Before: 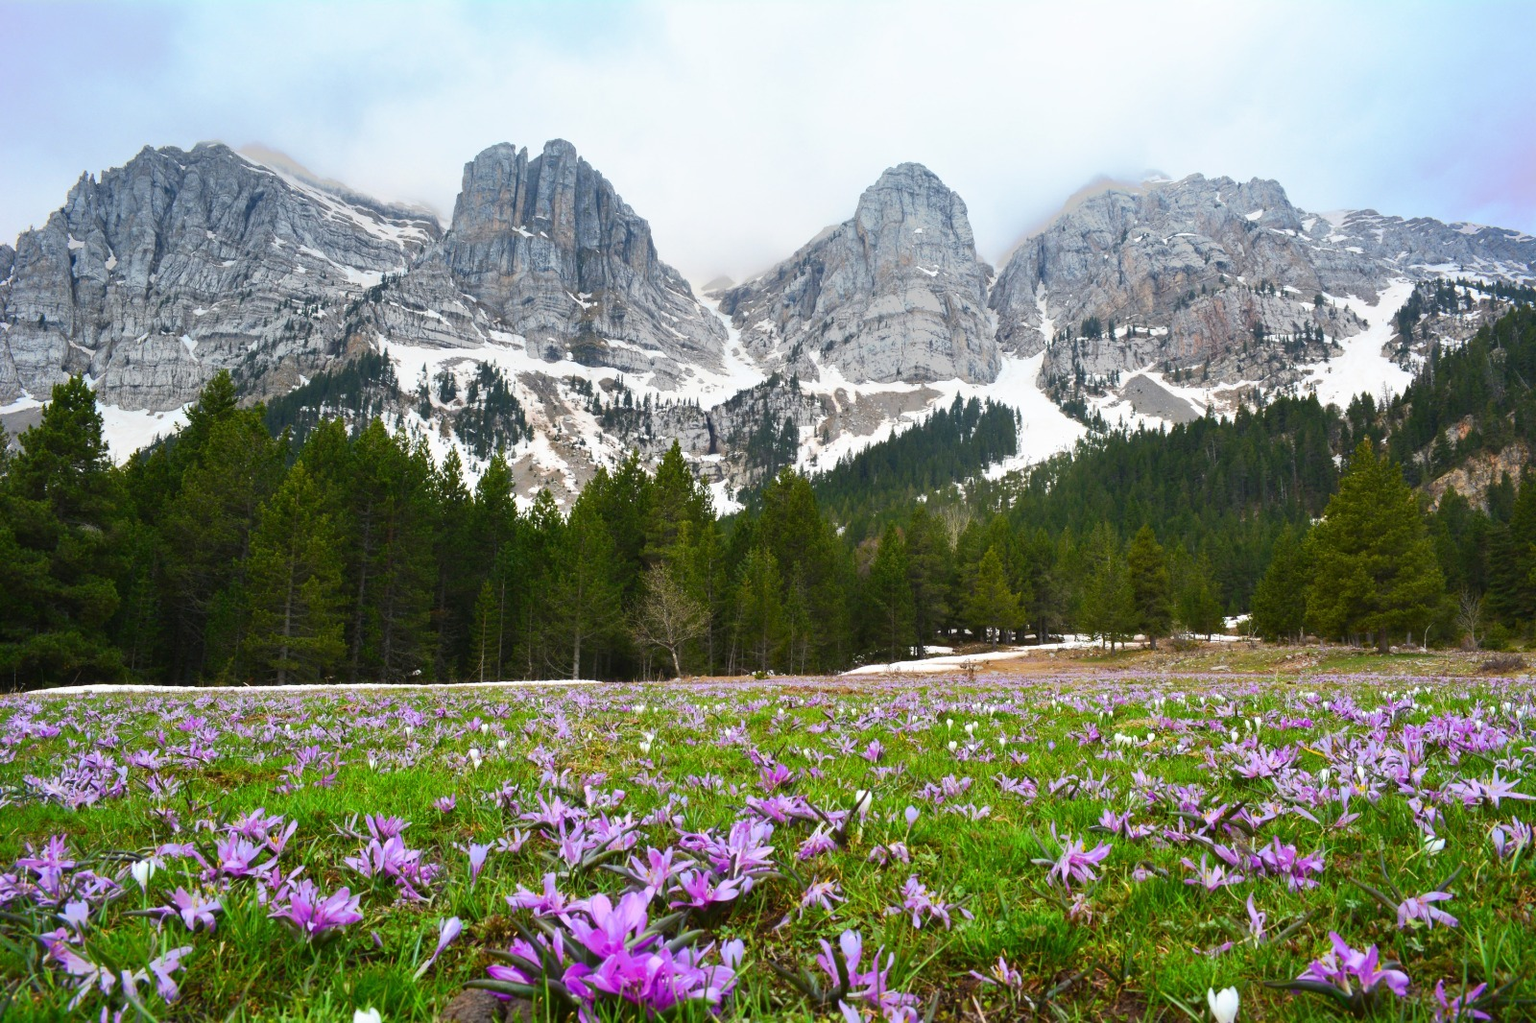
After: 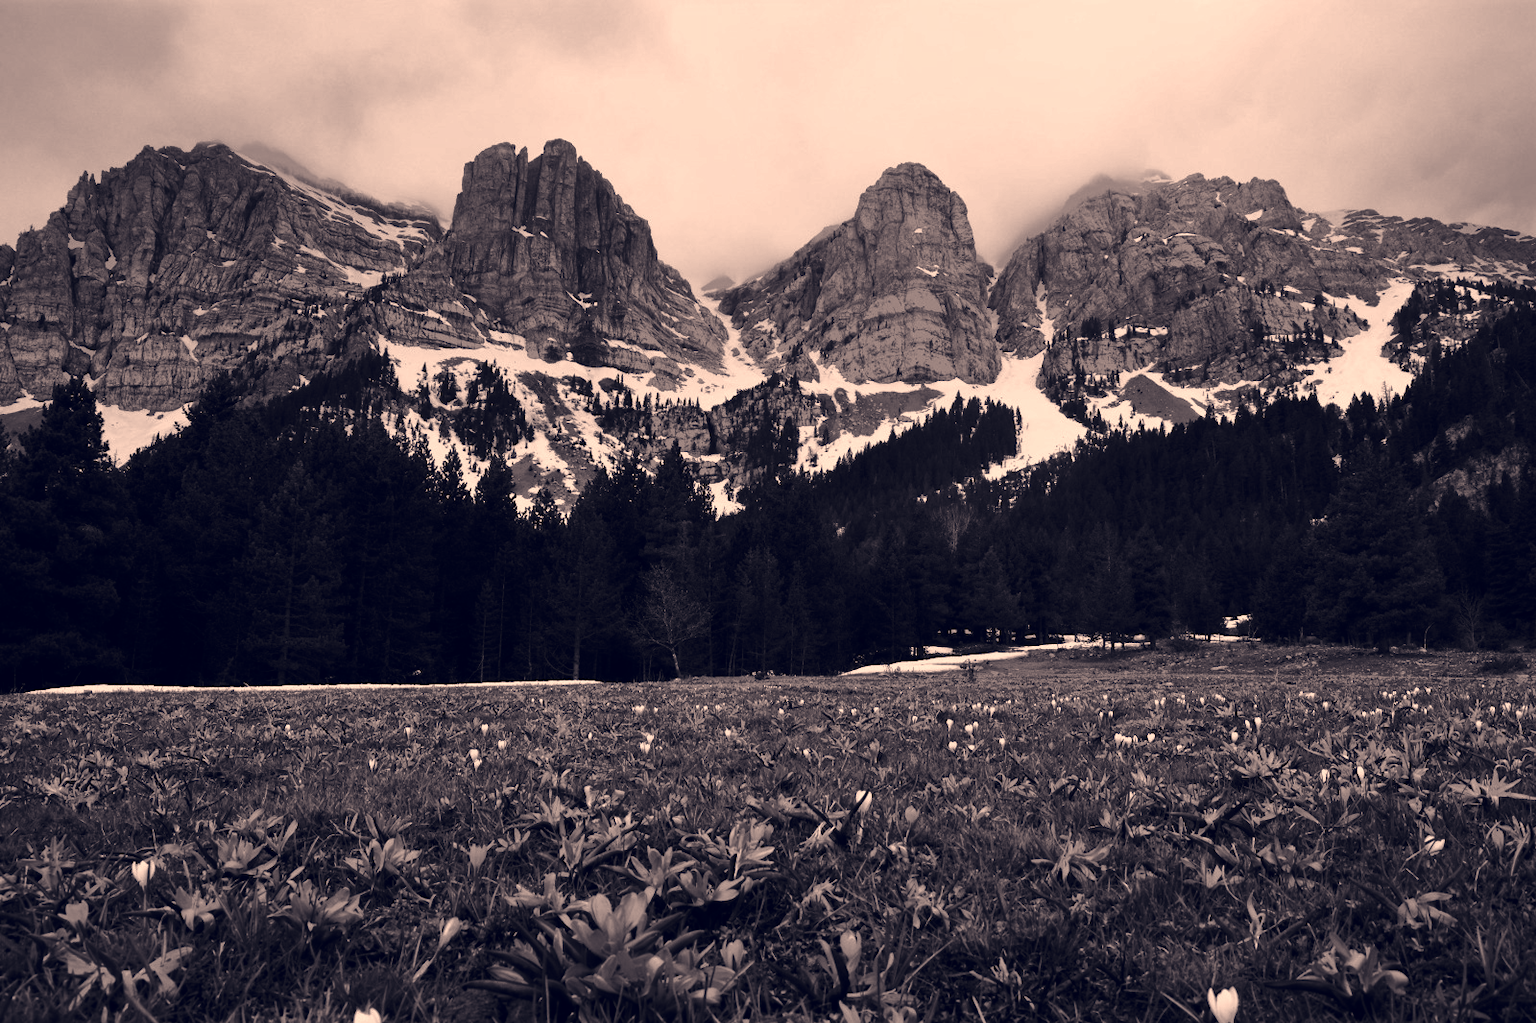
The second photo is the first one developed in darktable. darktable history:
contrast brightness saturation: contrast -0.03, brightness -0.59, saturation -1
color correction: highlights a* 19.59, highlights b* 27.49, shadows a* 3.46, shadows b* -17.28, saturation 0.73
